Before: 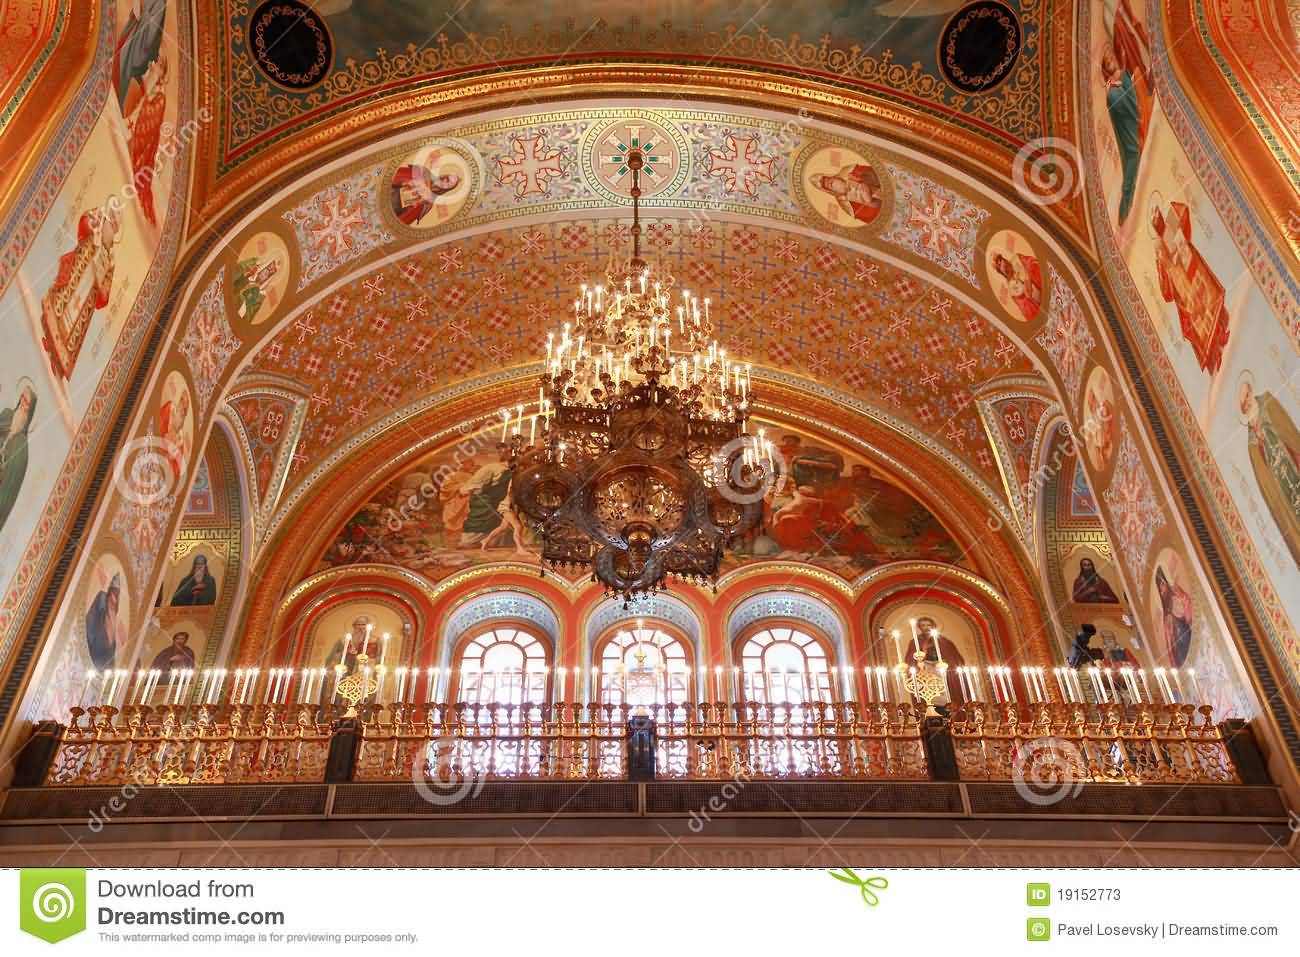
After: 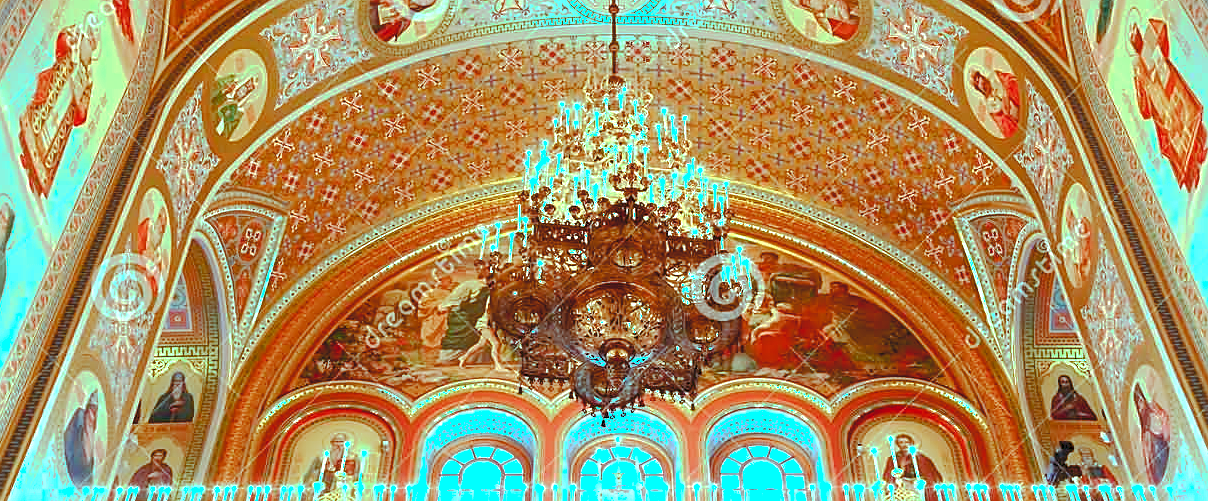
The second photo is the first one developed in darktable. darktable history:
exposure: black level correction 0, exposure 1.45 EV, compensate exposure bias true, compensate highlight preservation false
color balance rgb: shadows lift › luminance -7.7%, shadows lift › chroma 2.13%, shadows lift › hue 165.27°, power › luminance -7.77%, power › chroma 1.34%, power › hue 330.55°, highlights gain › luminance -33.33%, highlights gain › chroma 5.68%, highlights gain › hue 217.2°, global offset › luminance -0.33%, global offset › chroma 0.11%, global offset › hue 165.27°, perceptual saturation grading › global saturation 27.72%, perceptual saturation grading › highlights -25%, perceptual saturation grading › mid-tones 25%, perceptual saturation grading › shadows 50%
crop: left 1.744%, top 19.225%, right 5.069%, bottom 28.357%
sharpen: on, module defaults
tone curve: curves: ch0 [(0, 0) (0.003, 0.096) (0.011, 0.096) (0.025, 0.098) (0.044, 0.099) (0.069, 0.106) (0.1, 0.128) (0.136, 0.153) (0.177, 0.186) (0.224, 0.218) (0.277, 0.265) (0.335, 0.316) (0.399, 0.374) (0.468, 0.445) (0.543, 0.526) (0.623, 0.605) (0.709, 0.681) (0.801, 0.758) (0.898, 0.819) (1, 1)], preserve colors none
